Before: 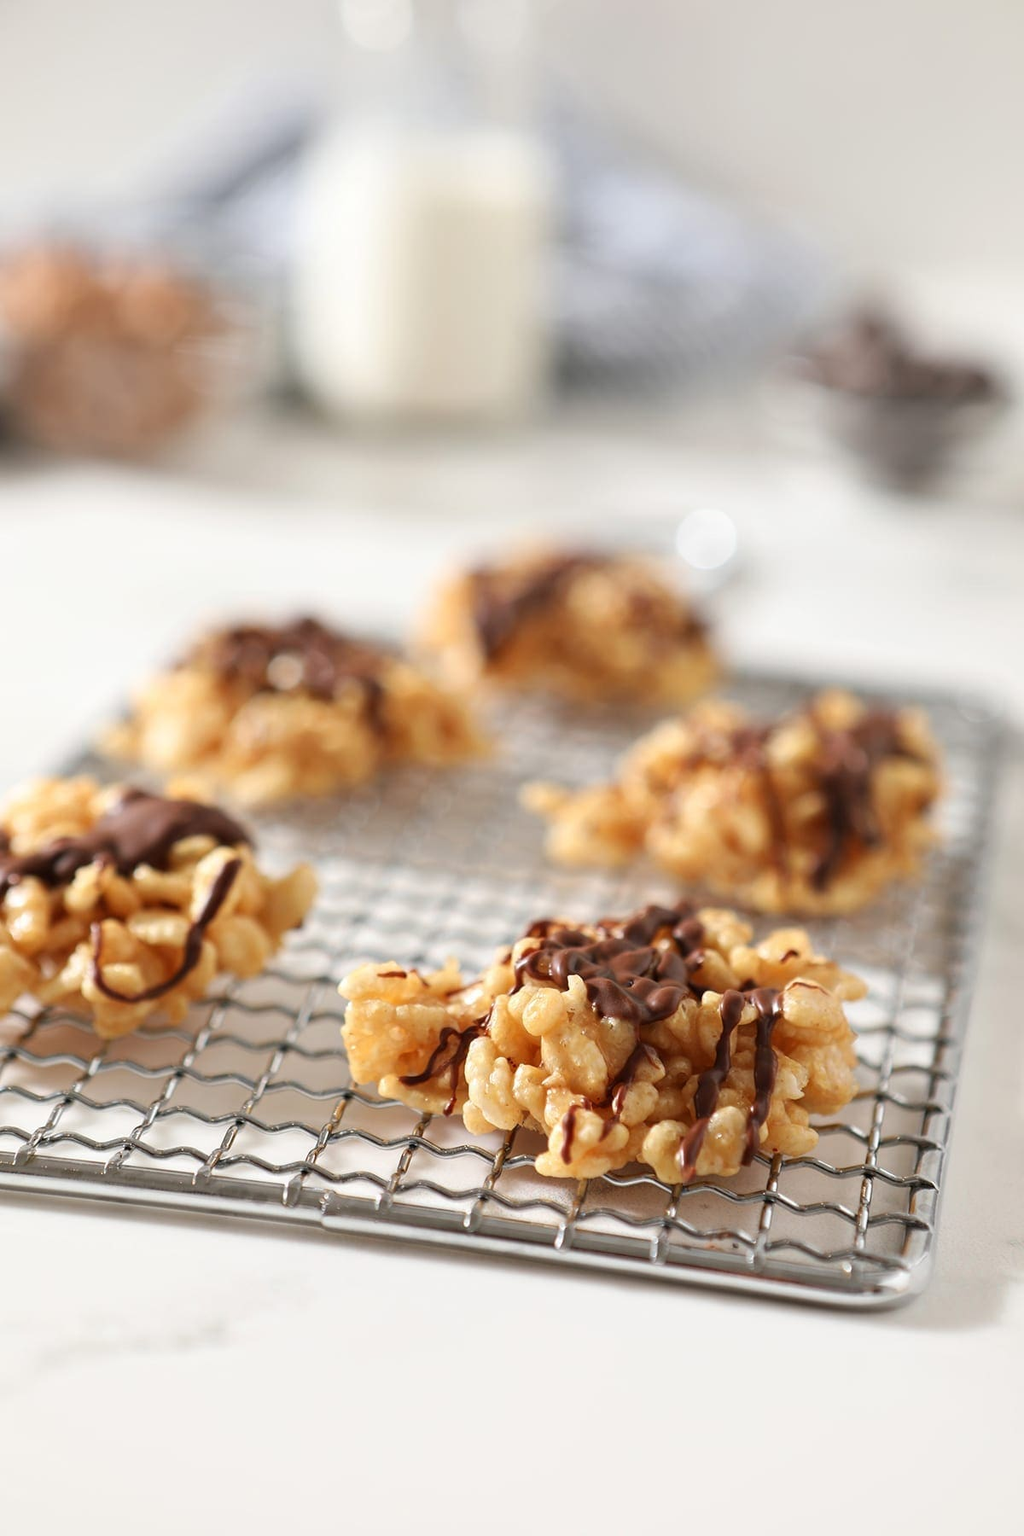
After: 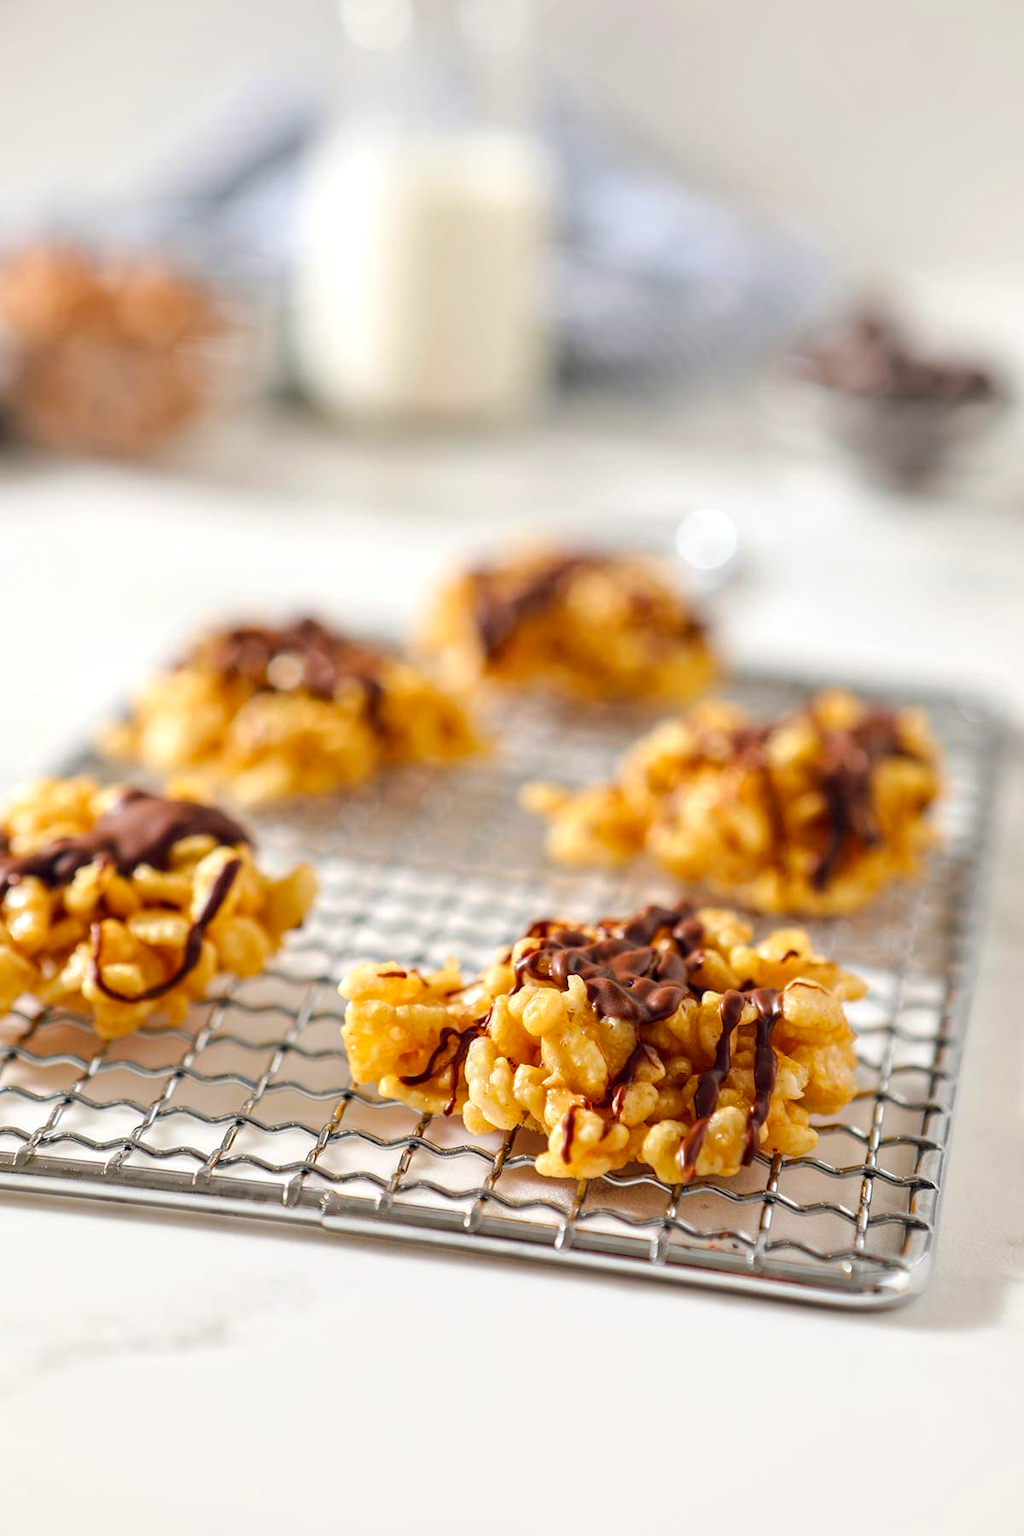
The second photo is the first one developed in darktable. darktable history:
contrast equalizer: y [[0.5, 0.488, 0.462, 0.461, 0.491, 0.5], [0.5 ×6], [0.5 ×6], [0 ×6], [0 ×6]], mix -0.284
color balance rgb: global offset › chroma 0.058%, global offset › hue 253.16°, linear chroma grading › global chroma 9.956%, perceptual saturation grading › global saturation 17.923%, perceptual brilliance grading › mid-tones 9.955%, perceptual brilliance grading › shadows 15.231%, global vibrance 20%
local contrast: on, module defaults
